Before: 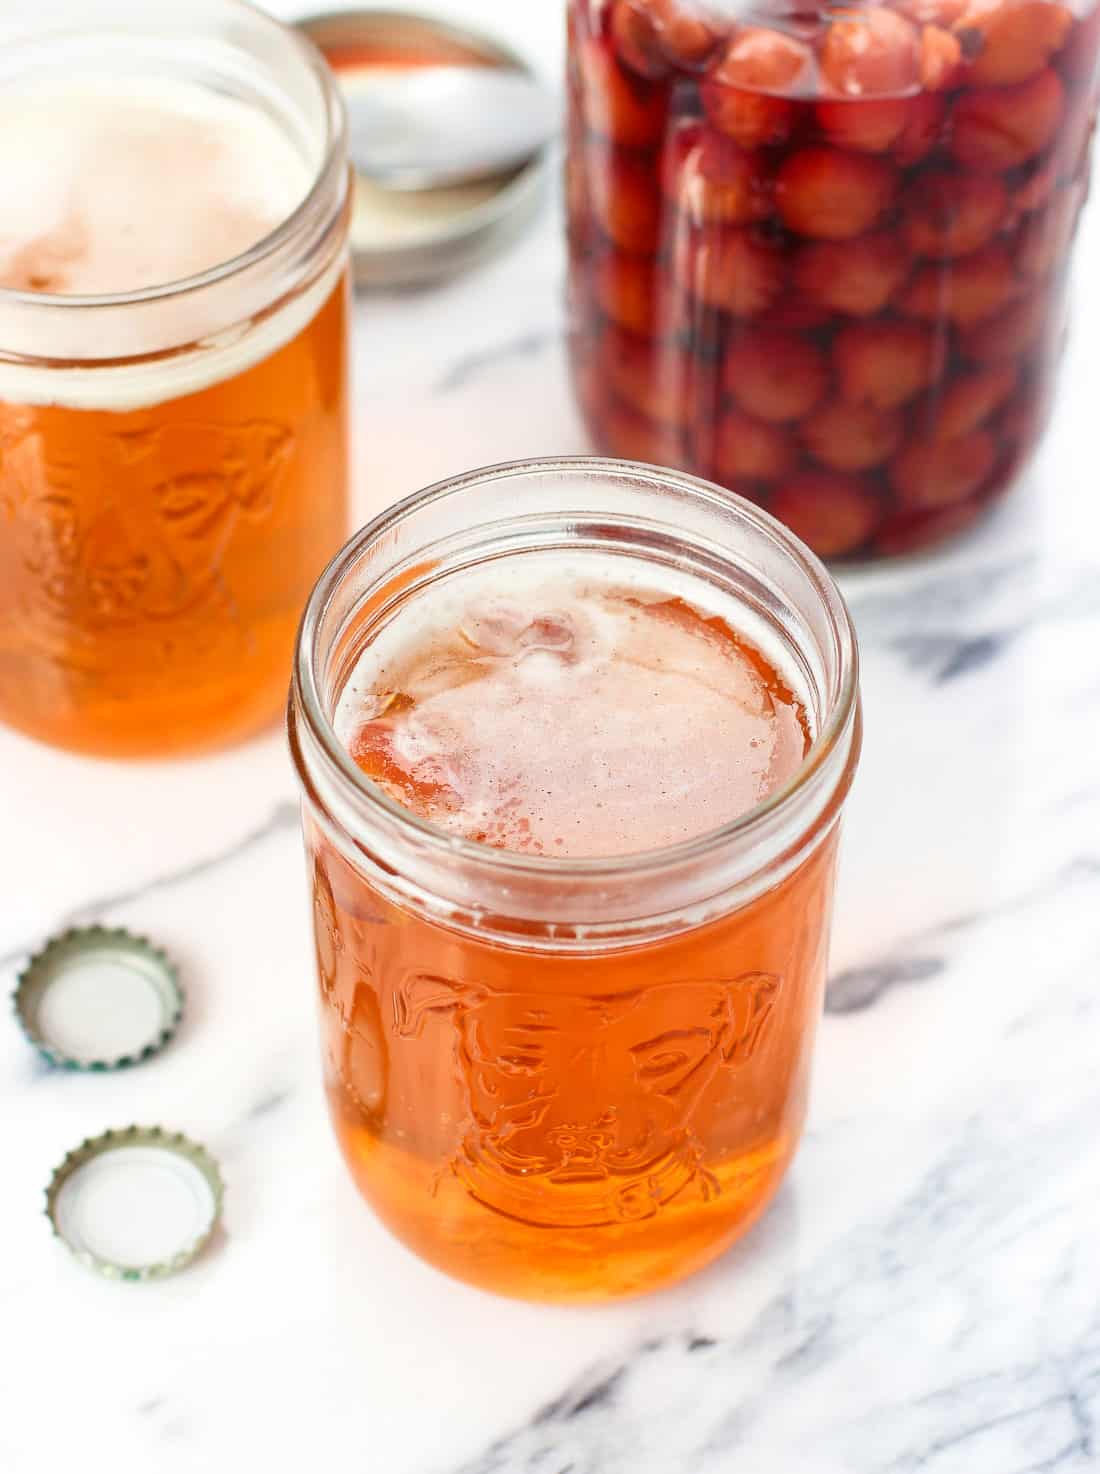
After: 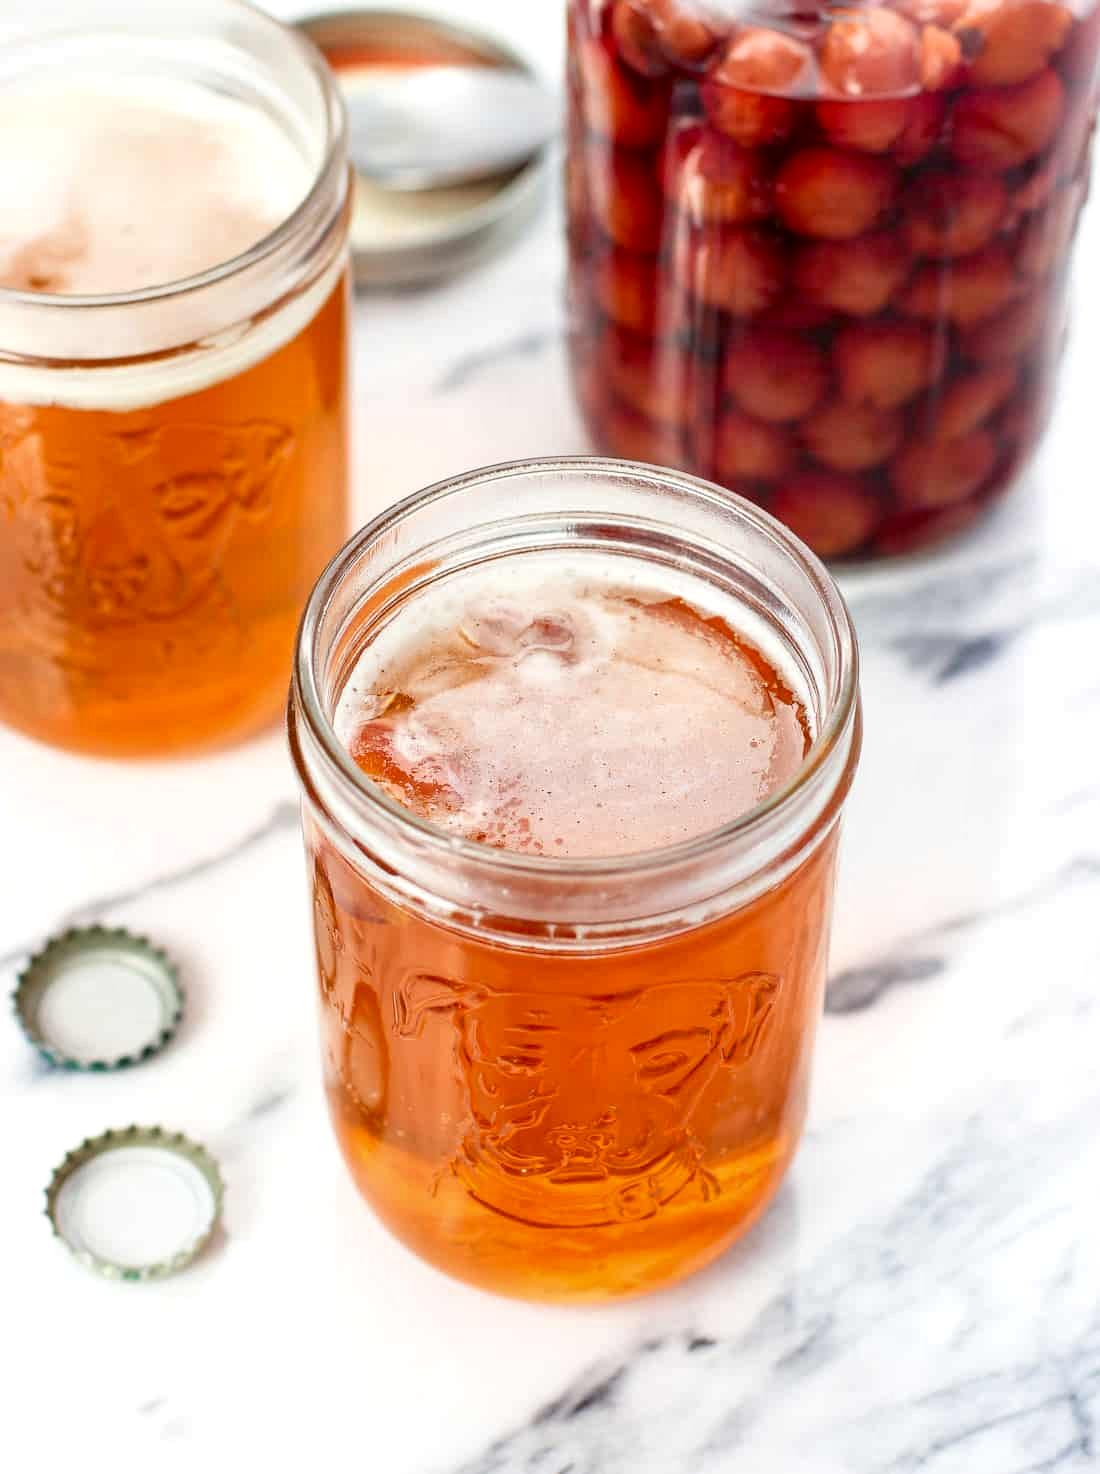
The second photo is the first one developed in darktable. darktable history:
haze removal: compatibility mode true, adaptive false
local contrast: highlights 86%, shadows 83%
